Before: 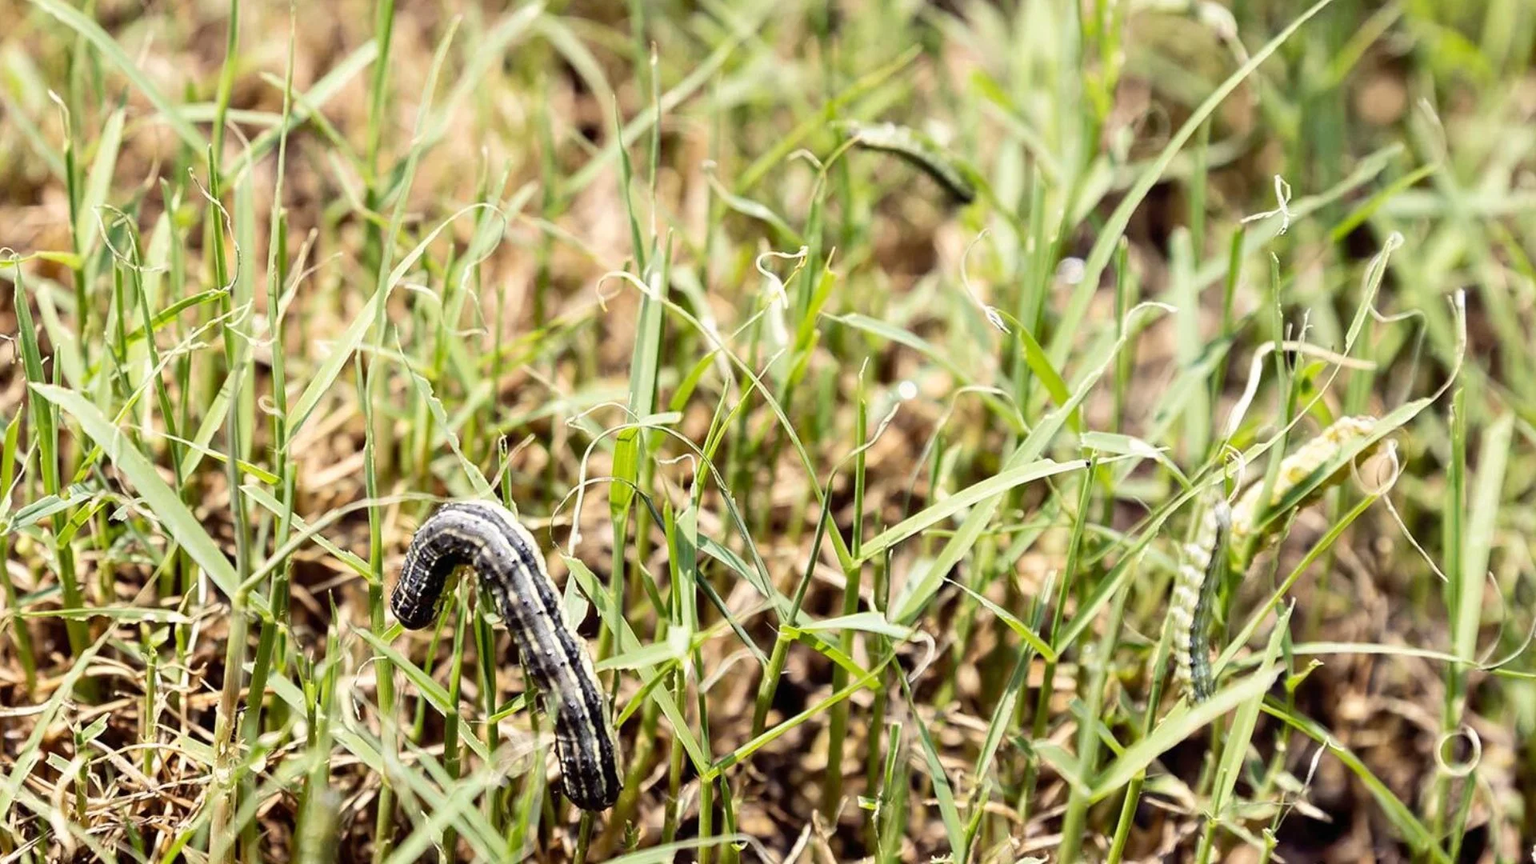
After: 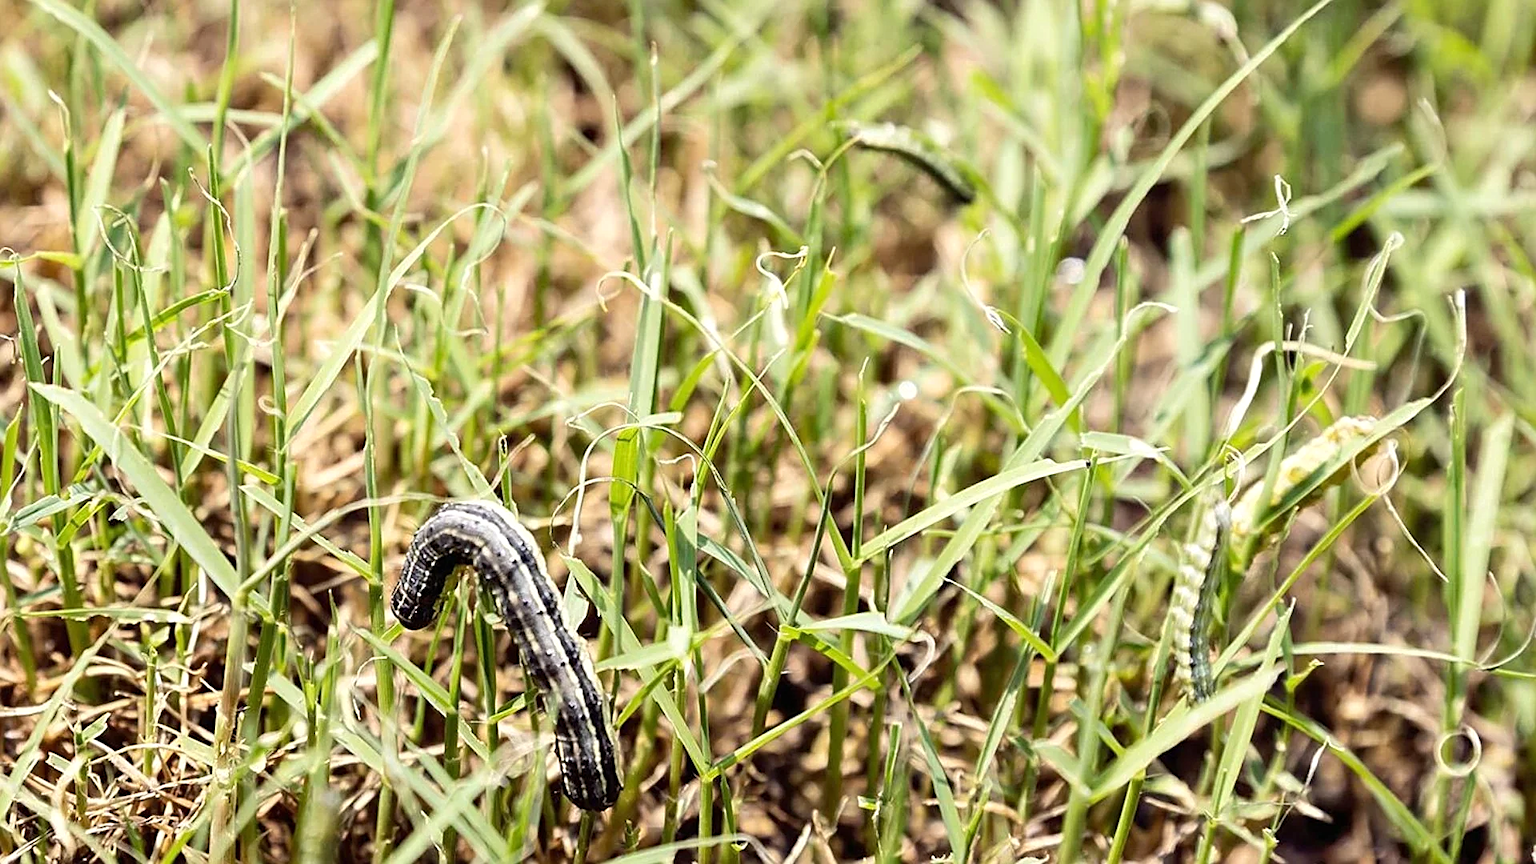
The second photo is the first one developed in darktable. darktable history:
sharpen: on, module defaults
exposure: exposure 0.087 EV, compensate highlight preservation false
